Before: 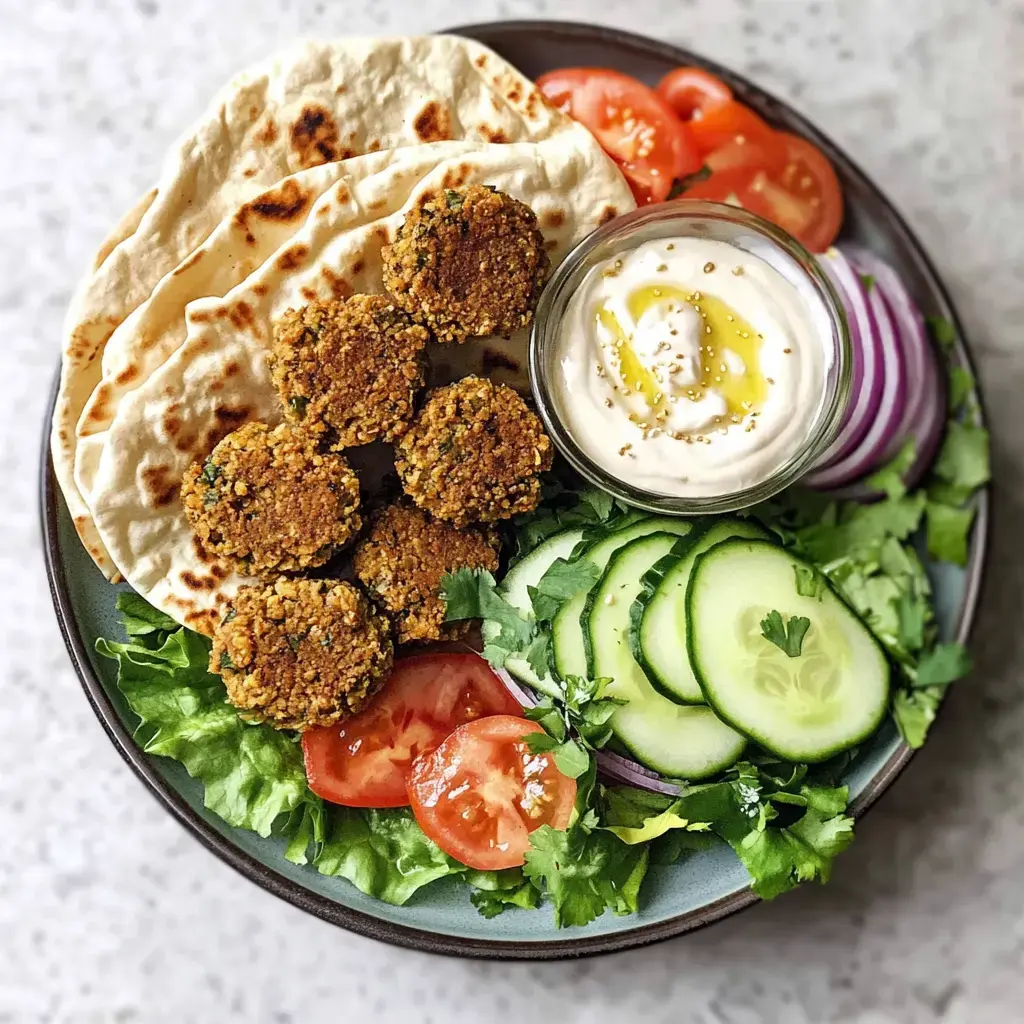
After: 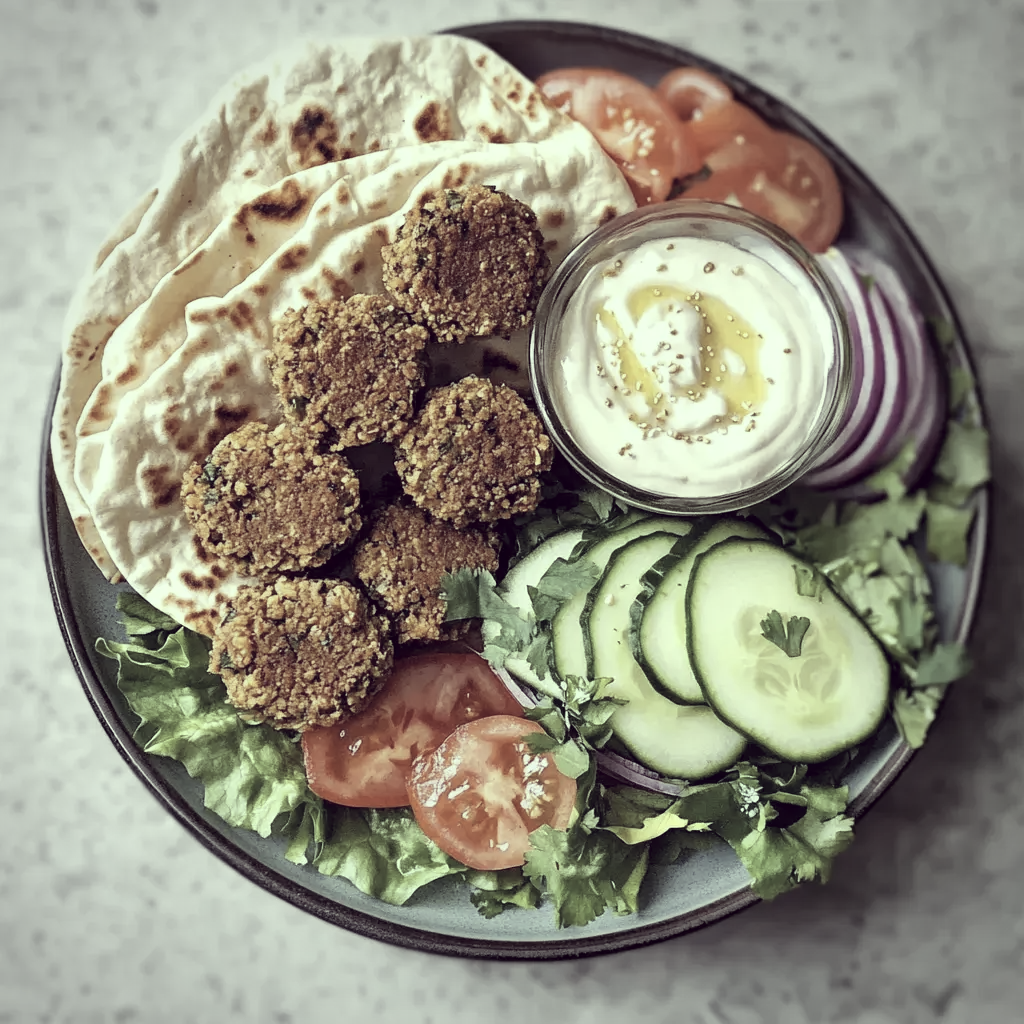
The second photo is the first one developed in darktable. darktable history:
vignetting: on, module defaults
color correction: highlights a* -20.92, highlights b* 20.89, shadows a* 19.65, shadows b* -20.37, saturation 0.425
